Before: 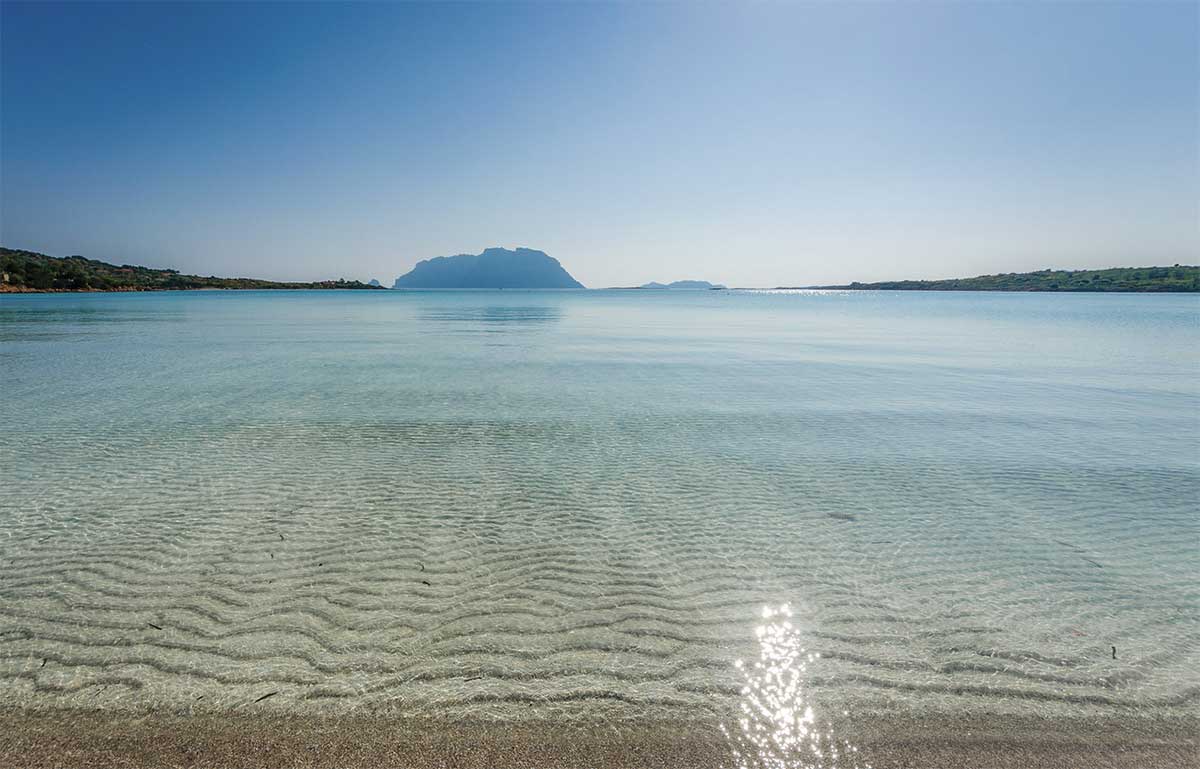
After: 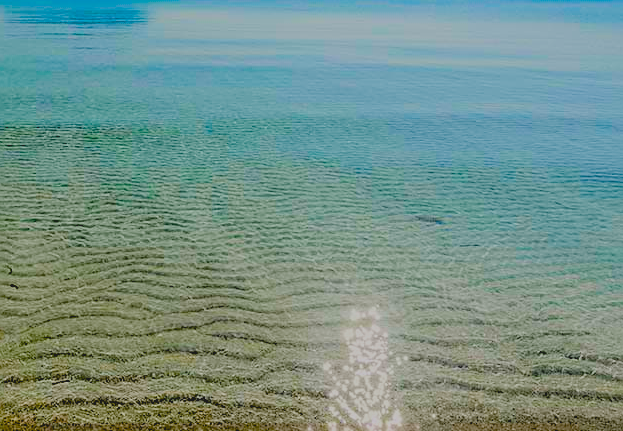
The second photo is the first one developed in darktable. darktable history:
color zones: curves: ch0 [(0, 0.5) (0.143, 0.5) (0.286, 0.456) (0.429, 0.5) (0.571, 0.5) (0.714, 0.5) (0.857, 0.5) (1, 0.5)]; ch1 [(0, 0.5) (0.143, 0.5) (0.286, 0.422) (0.429, 0.5) (0.571, 0.5) (0.714, 0.5) (0.857, 0.5) (1, 0.5)]
crop: left 34.358%, top 38.745%, right 13.721%, bottom 5.119%
color balance rgb: global offset › luminance -0.507%, perceptual saturation grading › global saturation 64.506%, perceptual saturation grading › highlights 50.538%, perceptual saturation grading › shadows 29.618%
sharpen: on, module defaults
contrast brightness saturation: contrast -0.179, saturation 0.189
exposure: black level correction 0.048, exposure 0.013 EV, compensate highlight preservation false
filmic rgb: black relative exposure -7.19 EV, white relative exposure 5.36 EV, hardness 3.03
